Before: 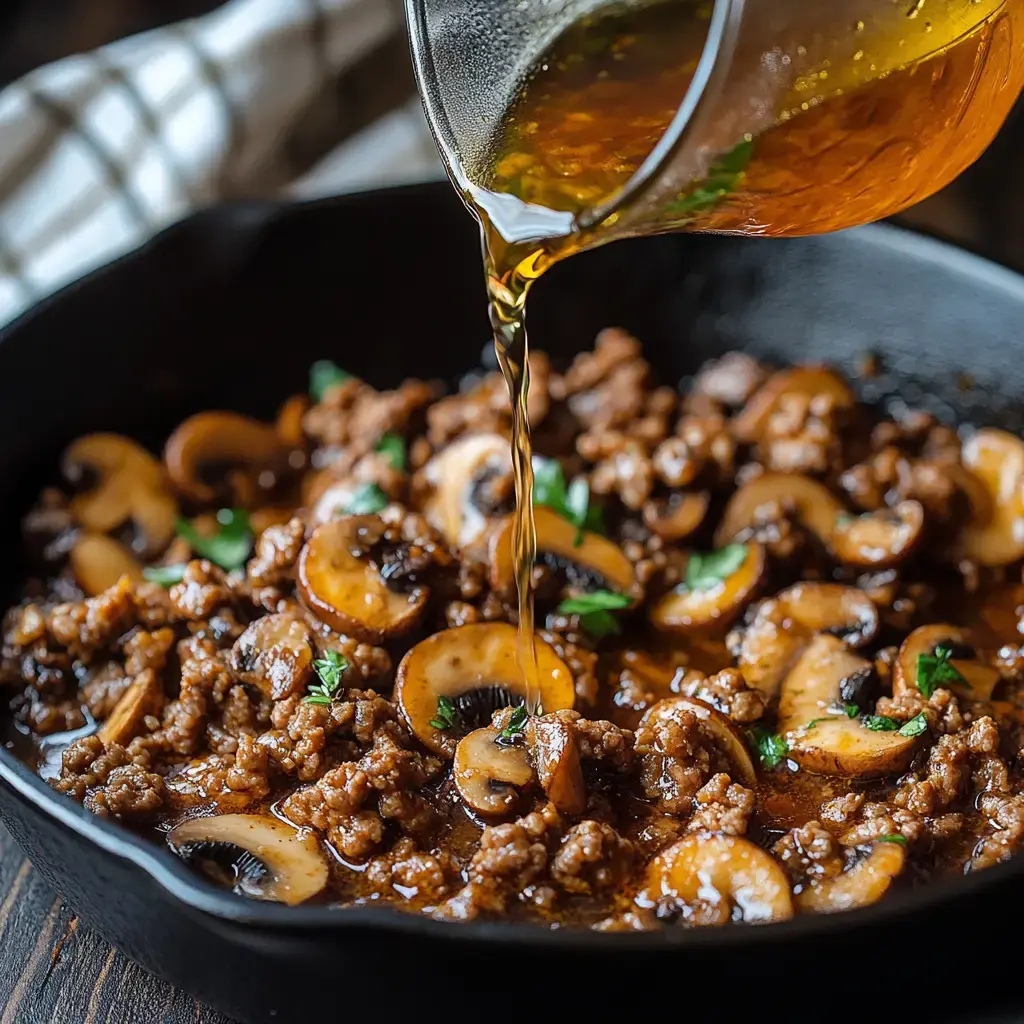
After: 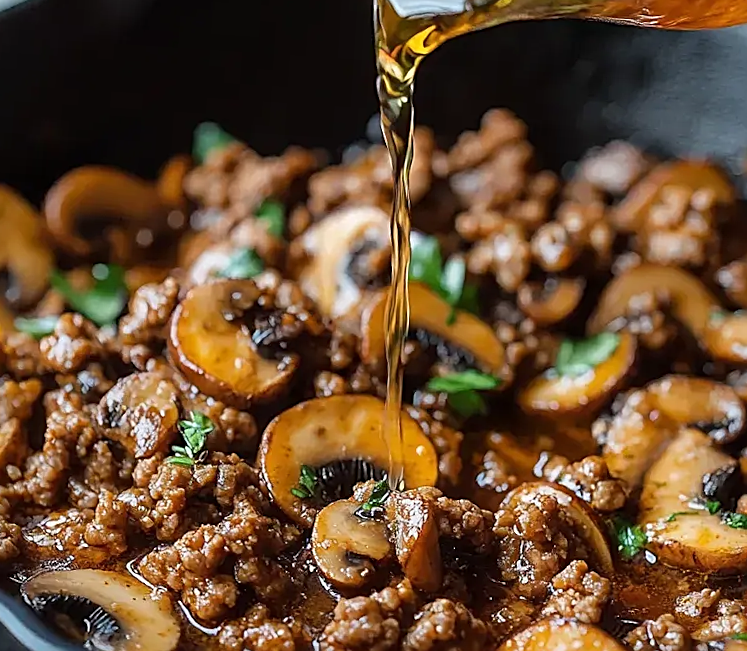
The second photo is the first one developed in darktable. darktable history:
sharpen: on, module defaults
crop and rotate: angle -3.76°, left 9.867%, top 20.386%, right 12.474%, bottom 11.955%
